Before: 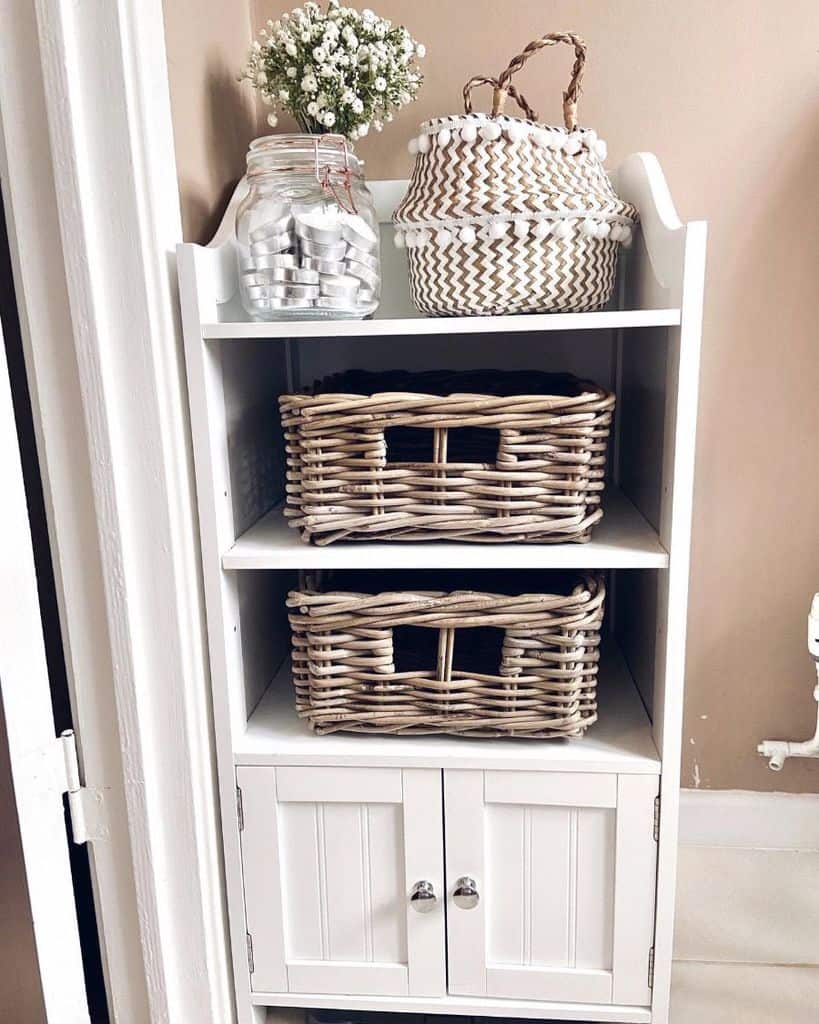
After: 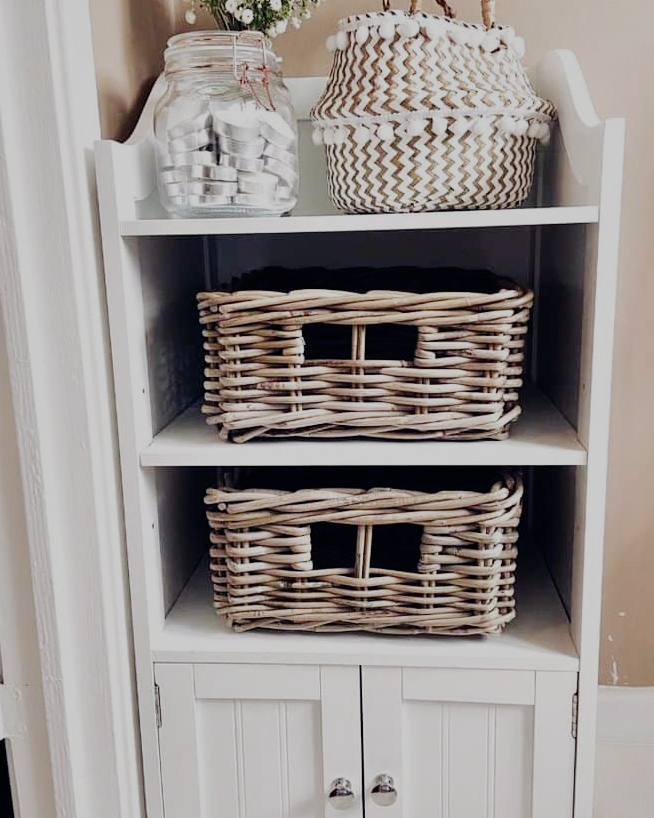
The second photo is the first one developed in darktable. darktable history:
crop and rotate: left 10.071%, top 10.071%, right 10.02%, bottom 10.02%
shadows and highlights: shadows 30
sigmoid: skew -0.2, preserve hue 0%, red attenuation 0.1, red rotation 0.035, green attenuation 0.1, green rotation -0.017, blue attenuation 0.15, blue rotation -0.052, base primaries Rec2020
